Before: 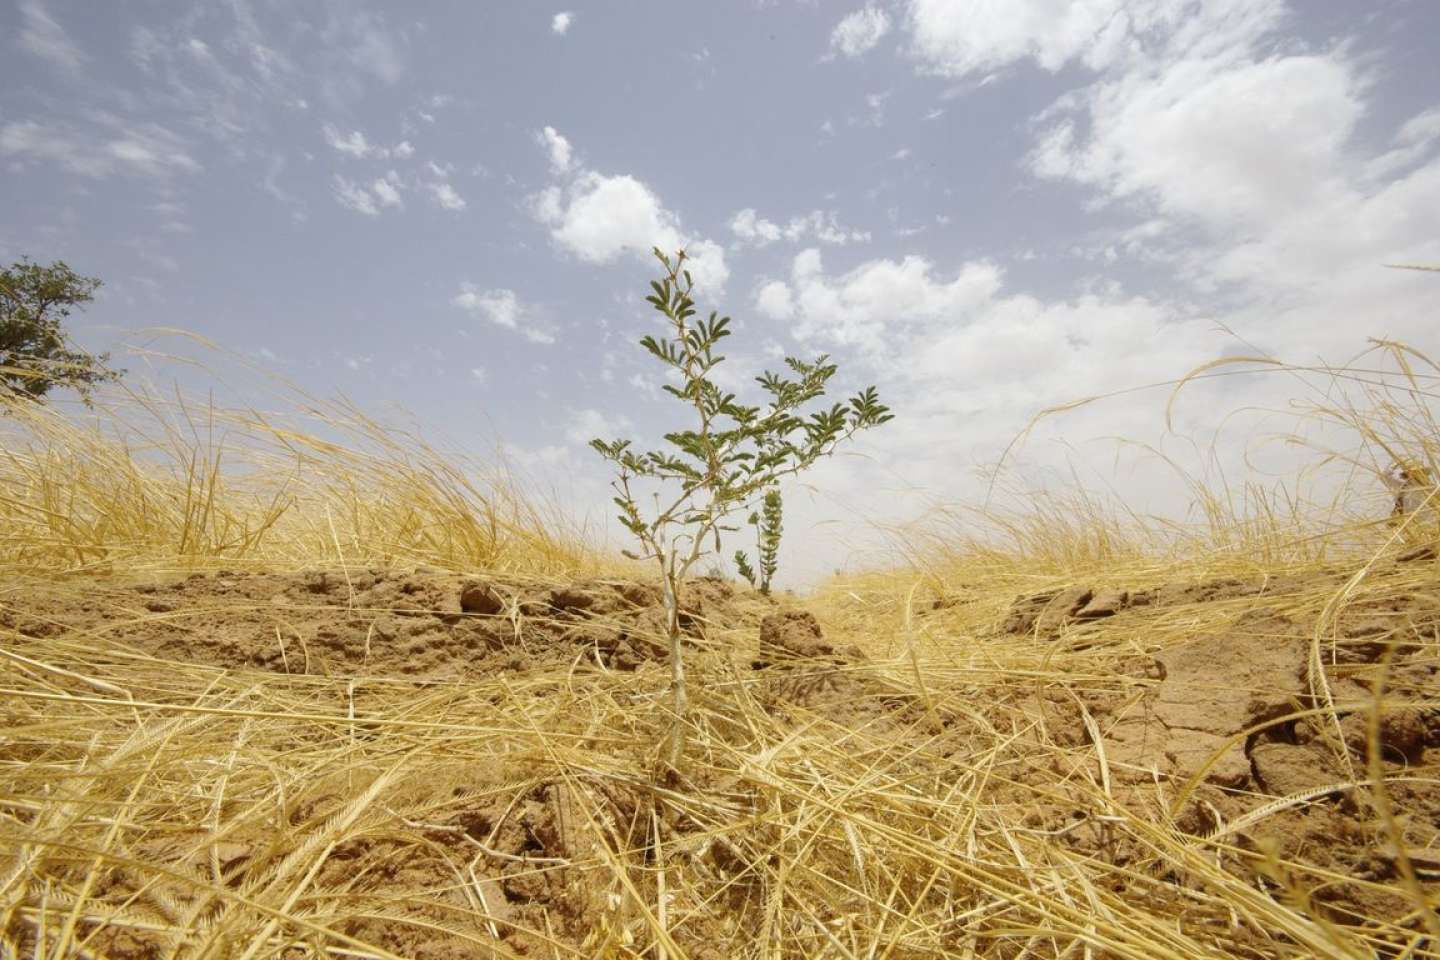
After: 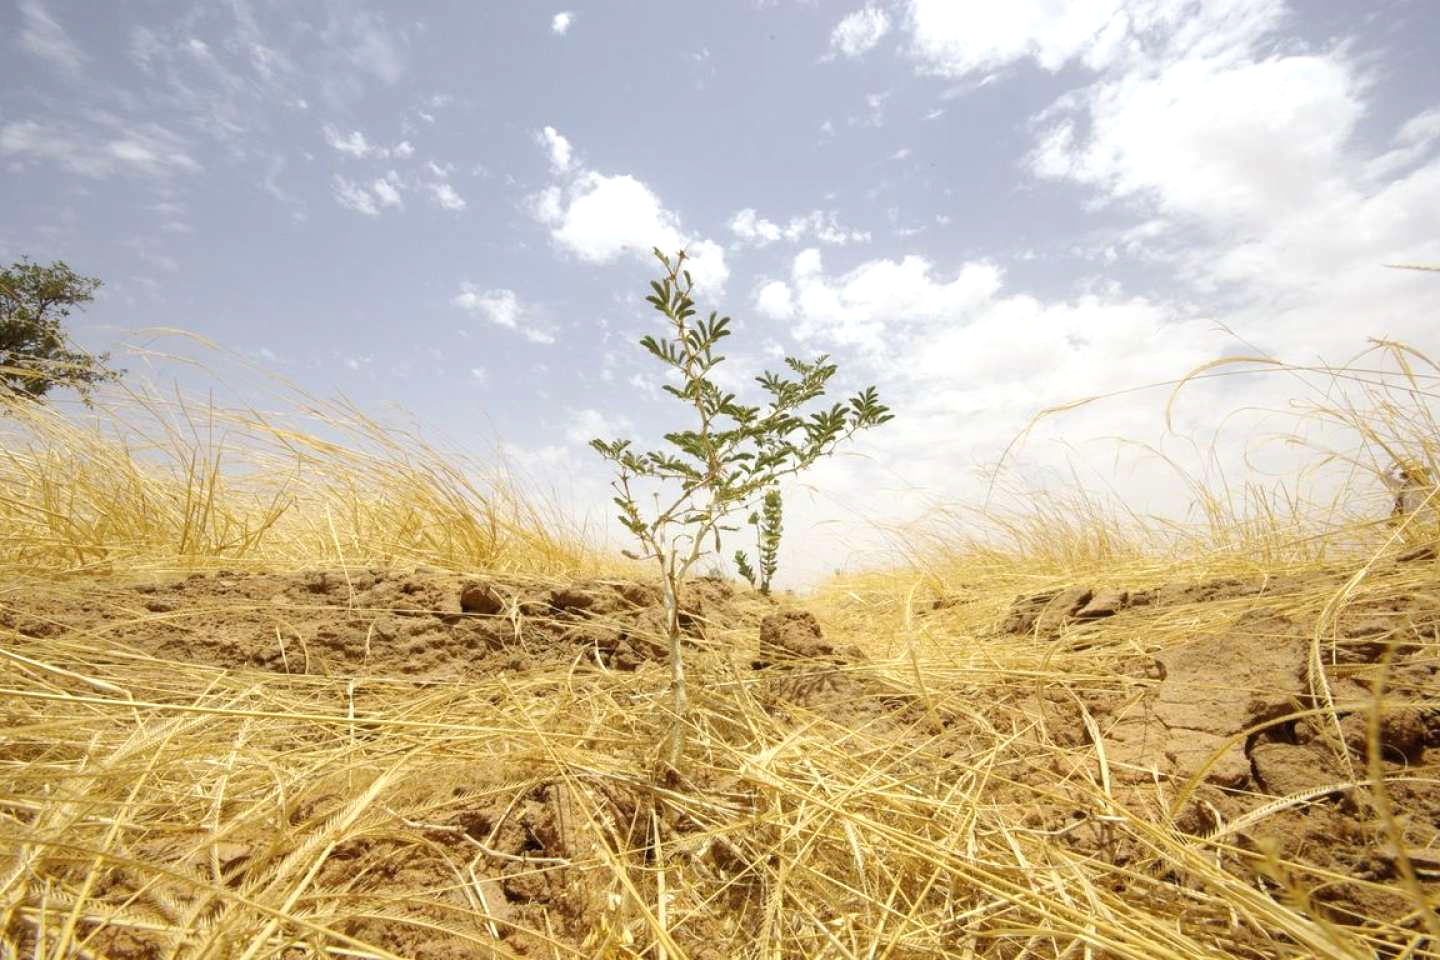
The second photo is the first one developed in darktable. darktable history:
tone equalizer: -8 EV -0.404 EV, -7 EV -0.415 EV, -6 EV -0.369 EV, -5 EV -0.197 EV, -3 EV 0.238 EV, -2 EV 0.304 EV, -1 EV 0.38 EV, +0 EV 0.397 EV, mask exposure compensation -0.503 EV
